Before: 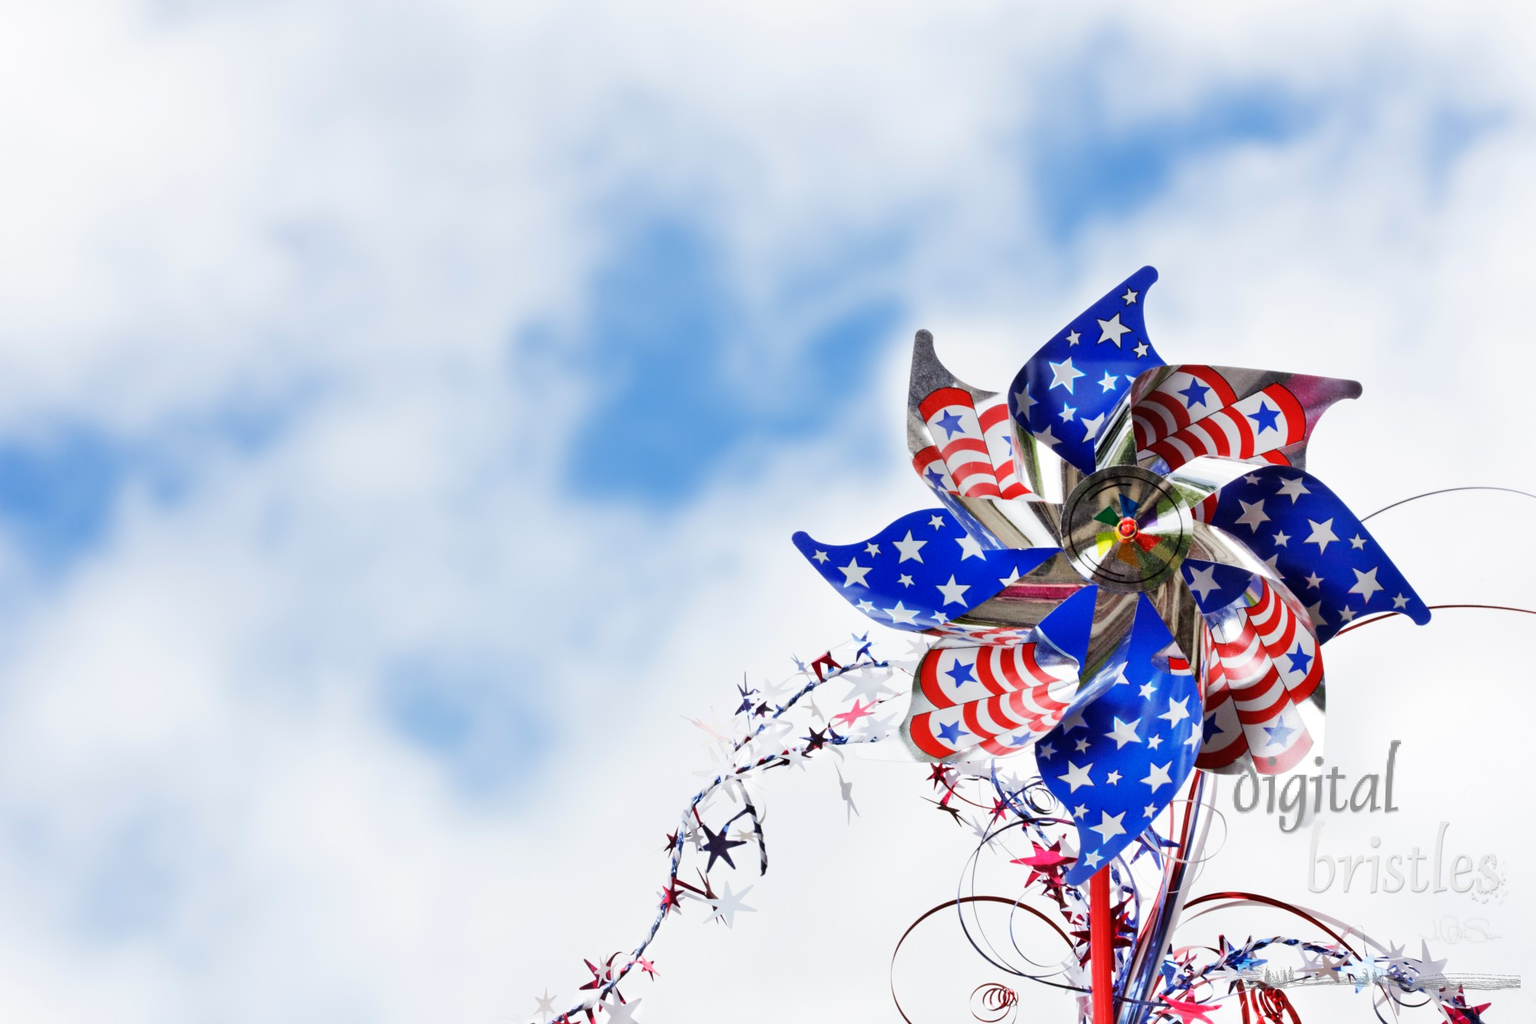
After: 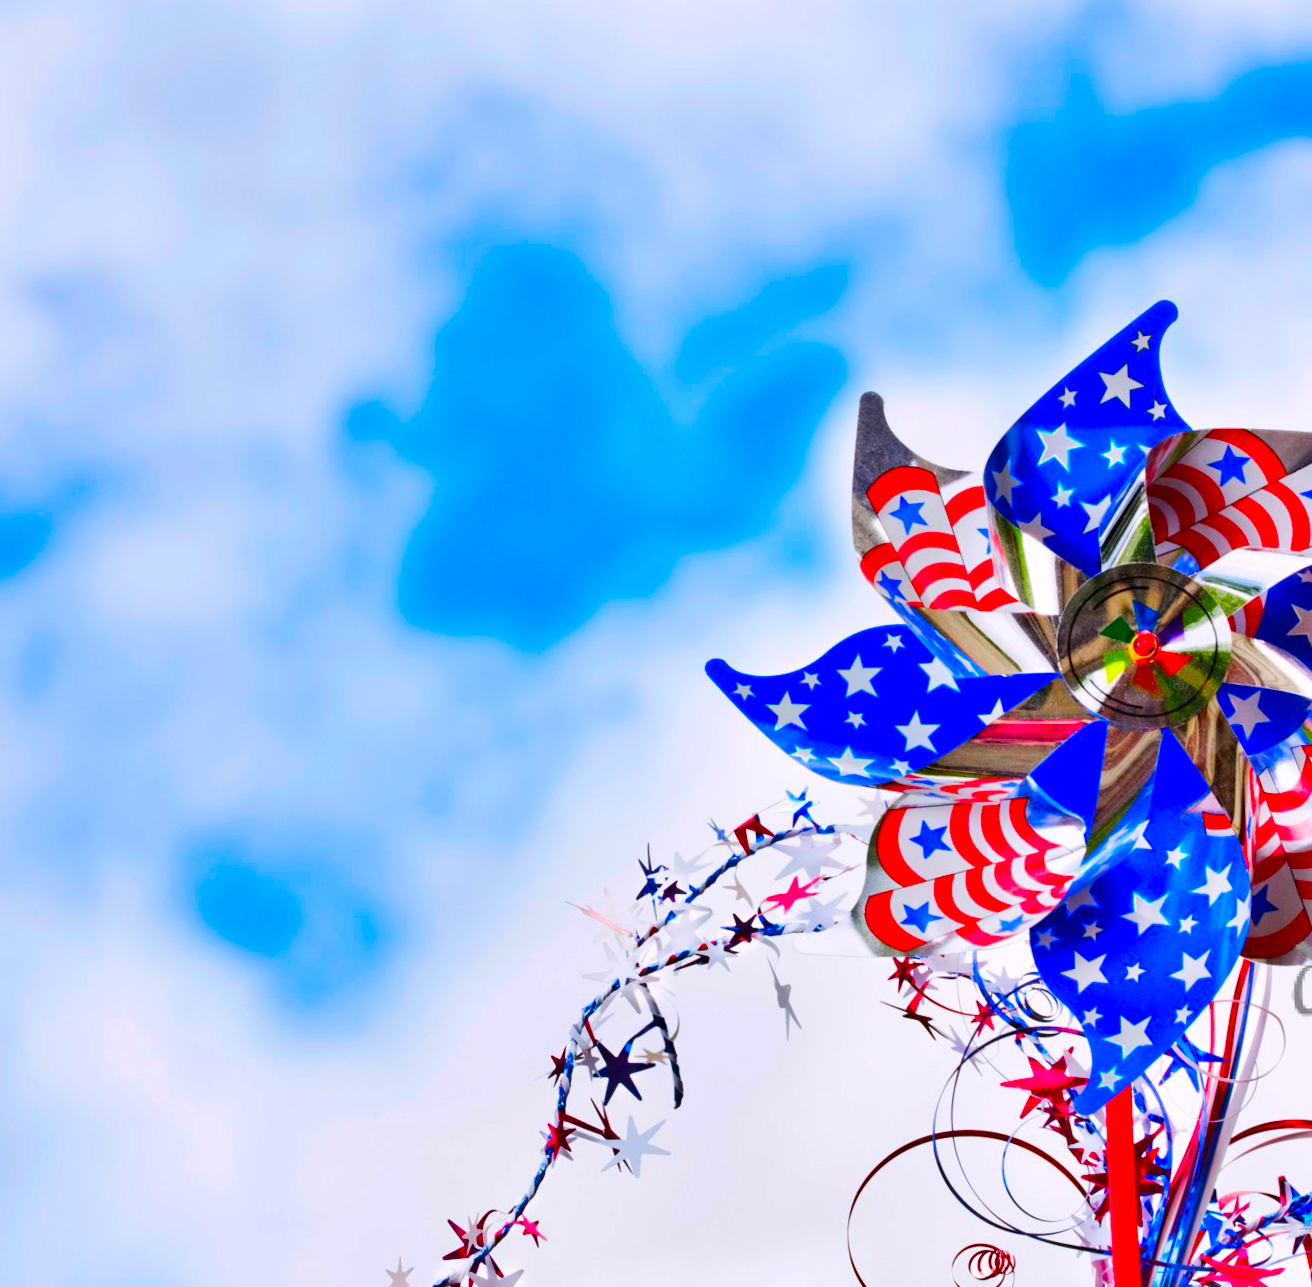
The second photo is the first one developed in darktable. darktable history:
shadows and highlights: low approximation 0.01, soften with gaussian
crop and rotate: left 15.055%, right 18.278%
color correction: highlights a* 1.59, highlights b* -1.7, saturation 2.48
rotate and perspective: rotation -1.32°, lens shift (horizontal) -0.031, crop left 0.015, crop right 0.985, crop top 0.047, crop bottom 0.982
